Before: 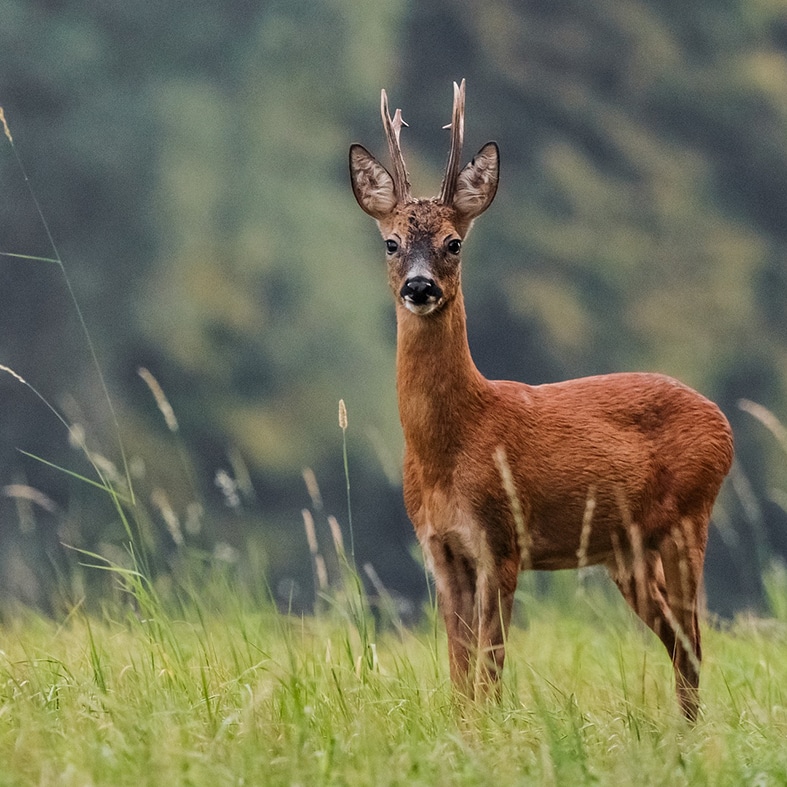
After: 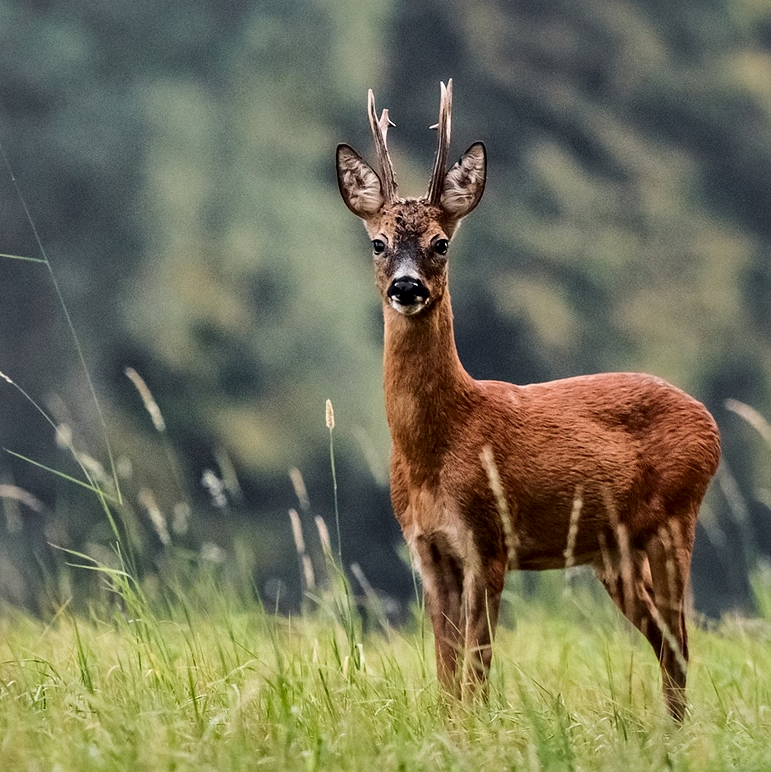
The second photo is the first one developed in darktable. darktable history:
crop: left 1.737%, right 0.272%, bottom 1.804%
local contrast: mode bilateral grid, contrast 100, coarseness 100, detail 165%, midtone range 0.2
